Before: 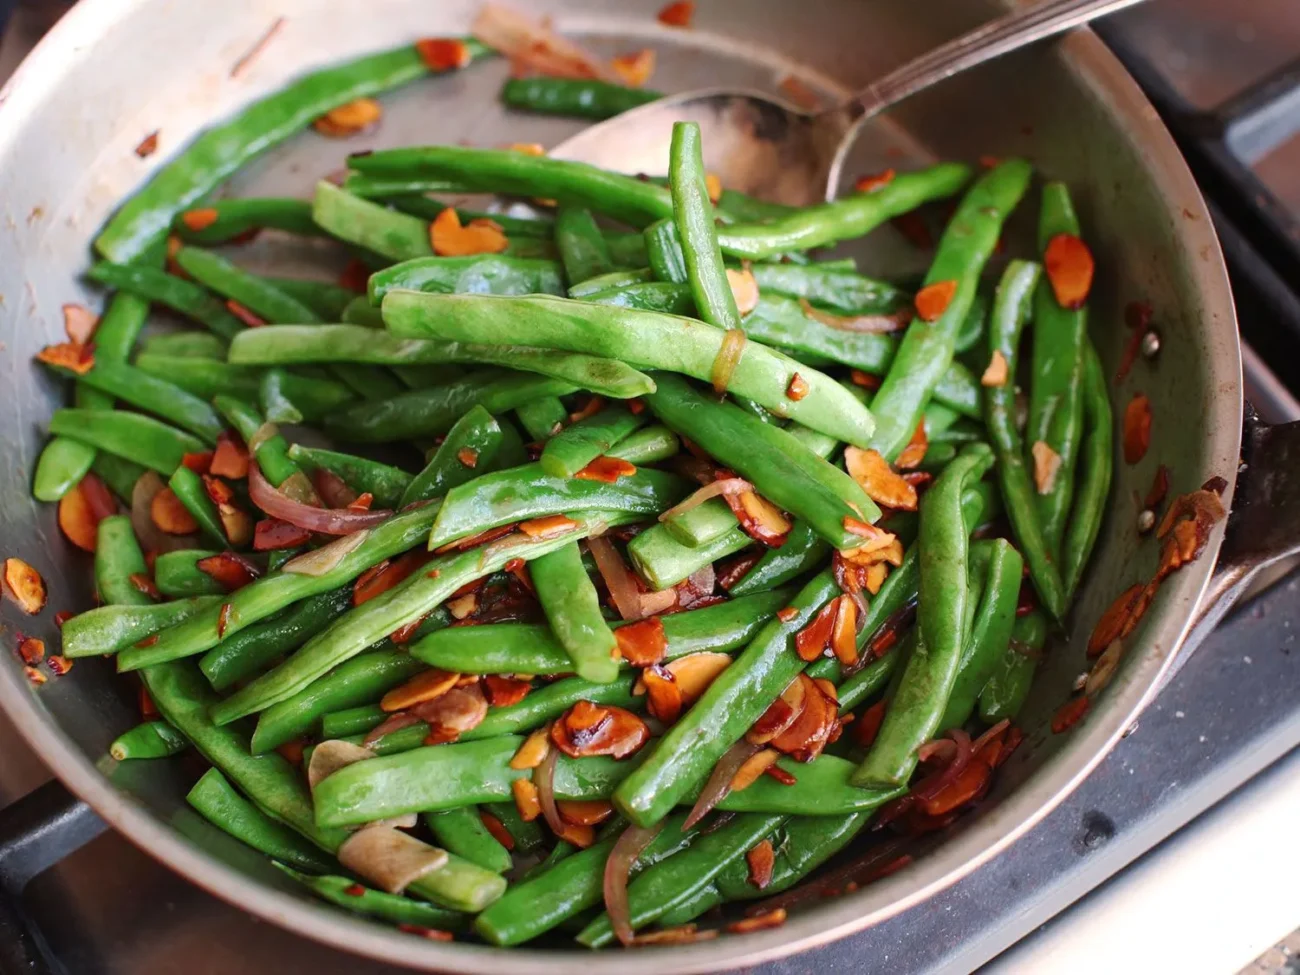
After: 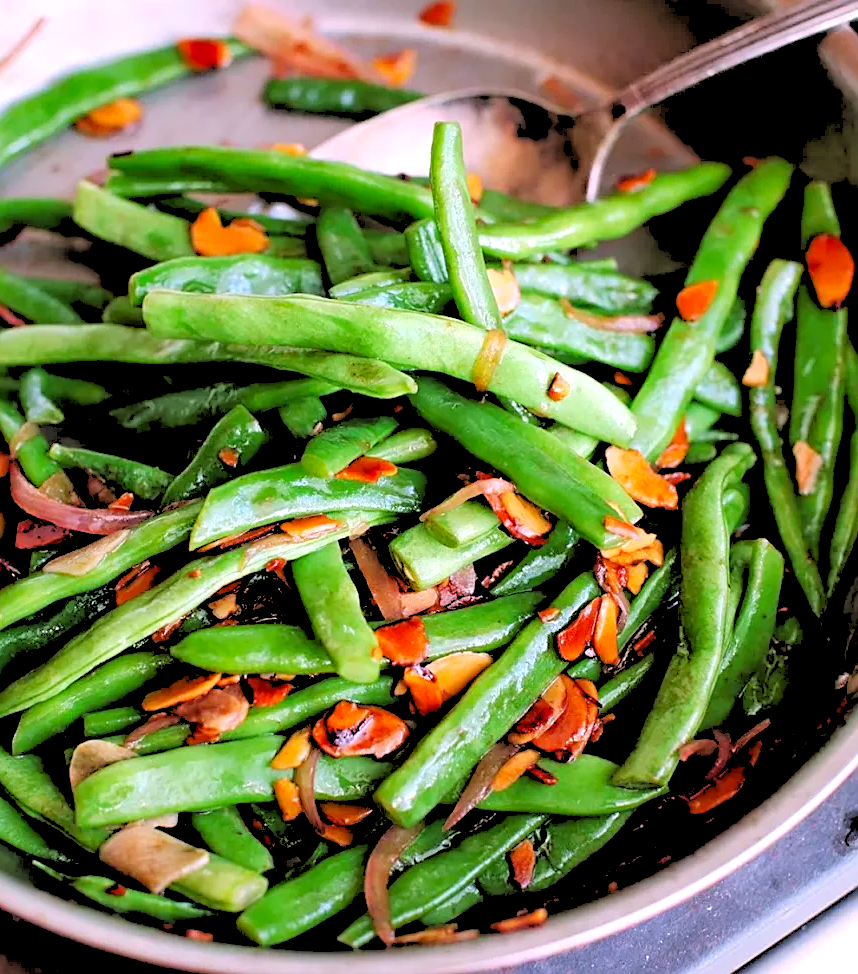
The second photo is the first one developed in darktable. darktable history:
color balance: contrast 8.5%, output saturation 105%
crop and rotate: left 18.442%, right 15.508%
rgb levels: levels [[0.027, 0.429, 0.996], [0, 0.5, 1], [0, 0.5, 1]]
rotate and perspective: automatic cropping original format, crop left 0, crop top 0
shadows and highlights: radius 264.75, soften with gaussian
white balance: red 1.004, blue 1.096
sharpen: on, module defaults
